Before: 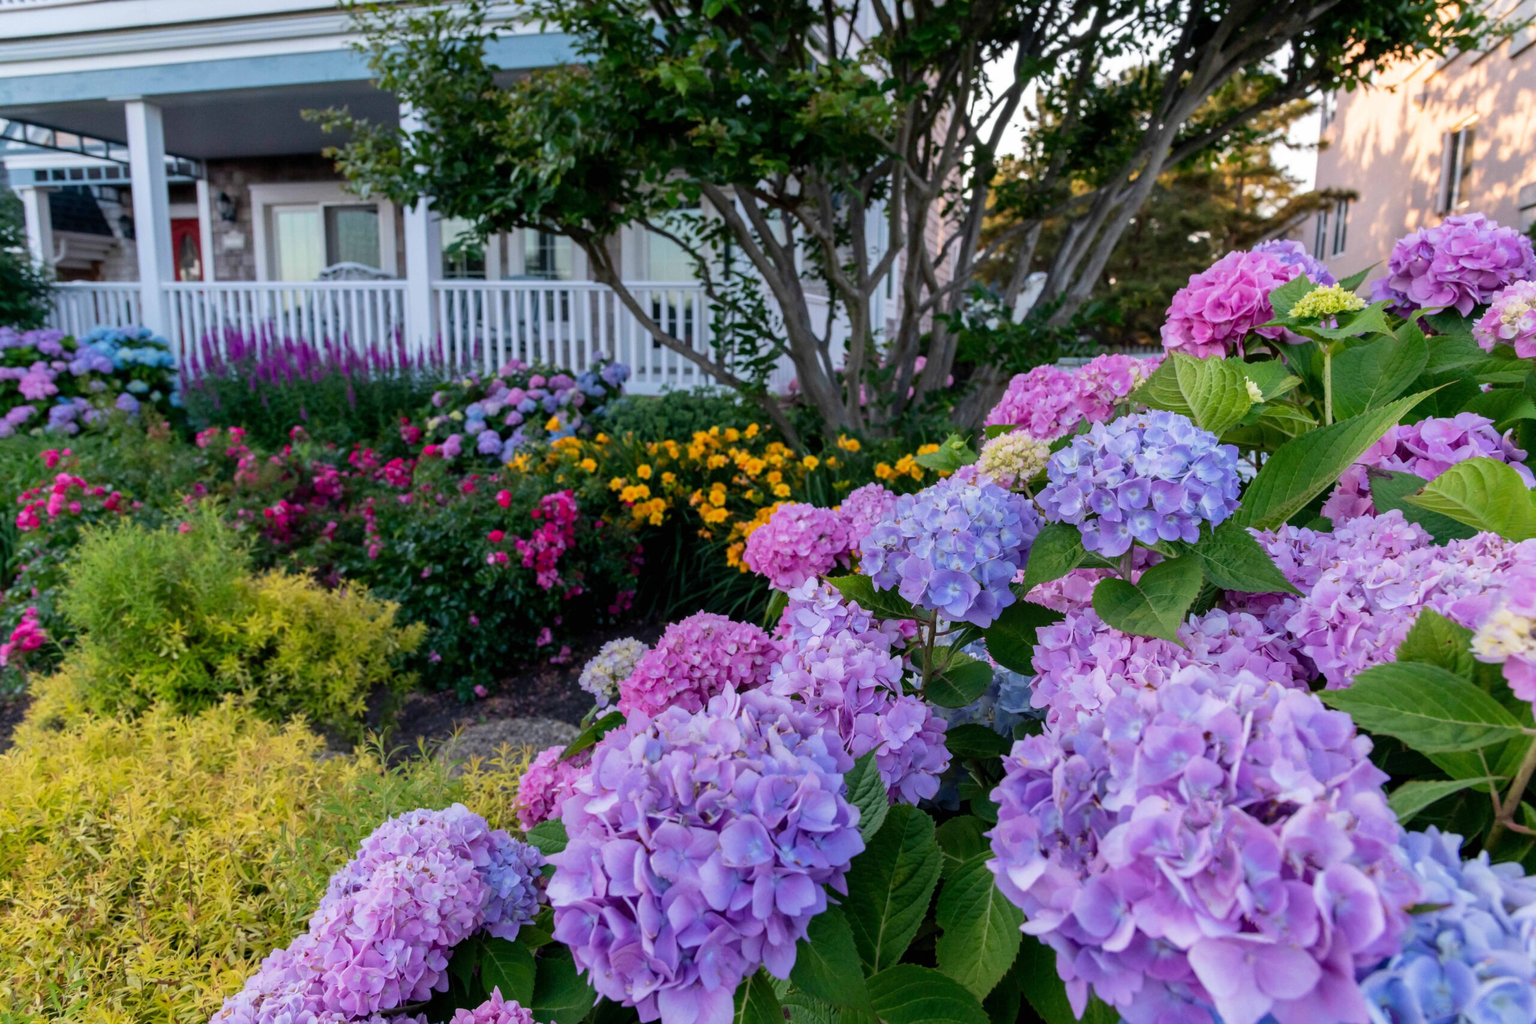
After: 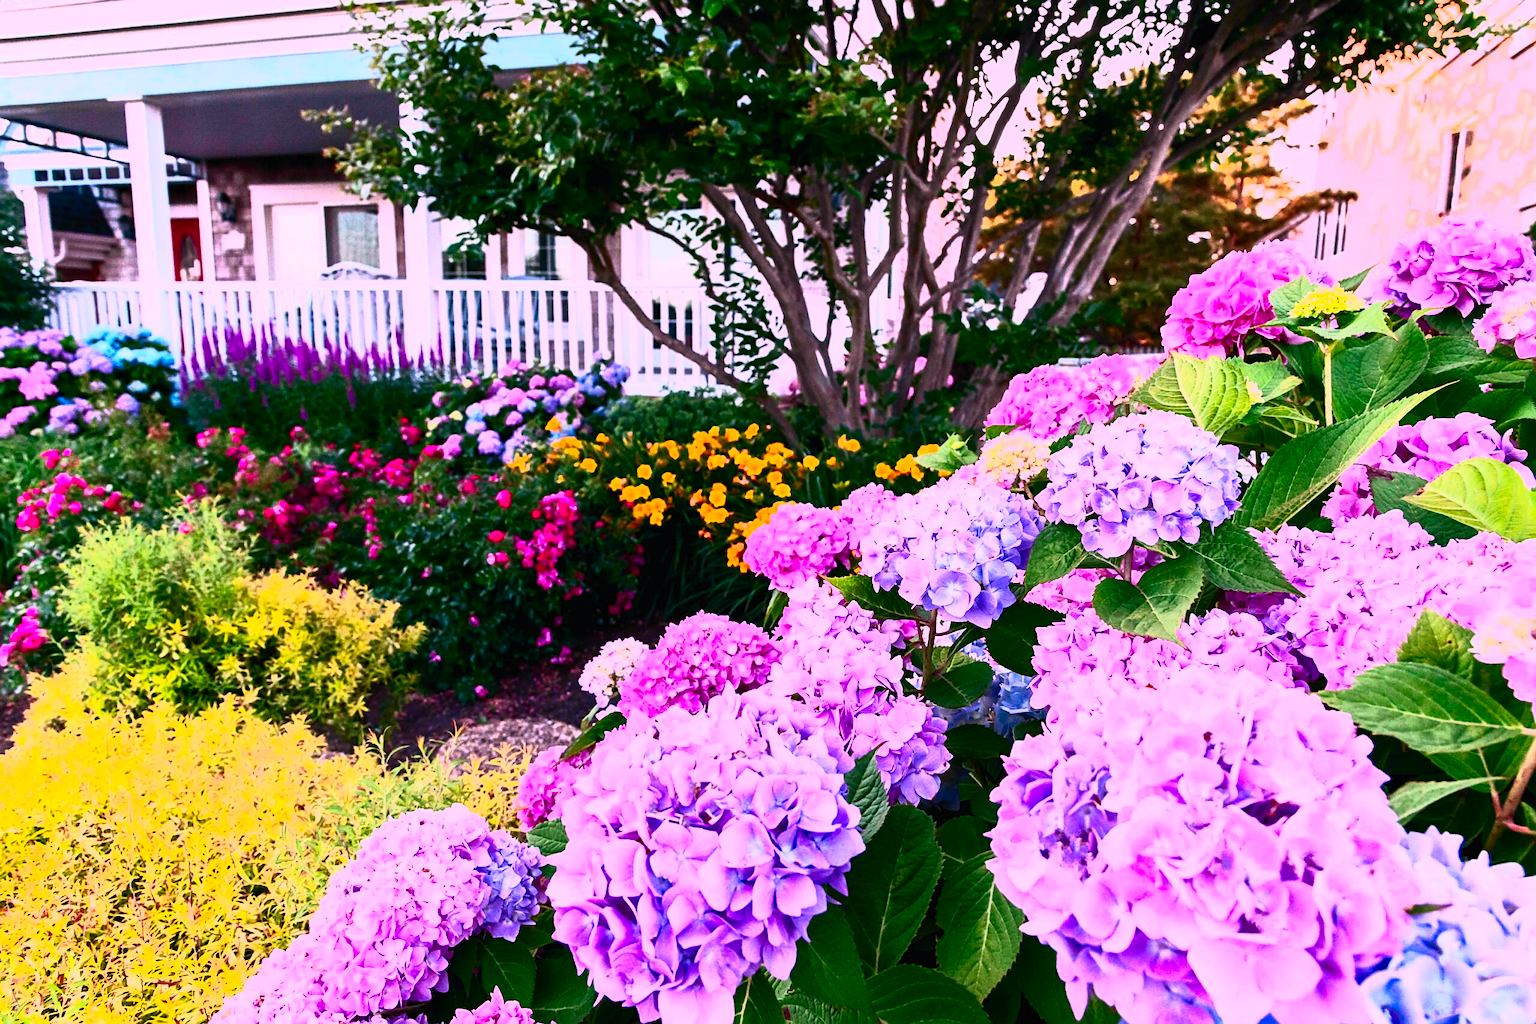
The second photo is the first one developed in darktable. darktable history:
exposure: exposure 0.02 EV, compensate highlight preservation false
contrast brightness saturation: contrast 0.83, brightness 0.59, saturation 0.59
white balance: red 1.188, blue 1.11
sharpen: on, module defaults
tone curve: curves: ch0 [(0, 0) (0.058, 0.027) (0.214, 0.183) (0.304, 0.288) (0.561, 0.554) (0.687, 0.677) (0.768, 0.768) (0.858, 0.861) (0.986, 0.957)]; ch1 [(0, 0) (0.172, 0.123) (0.312, 0.296) (0.437, 0.429) (0.471, 0.469) (0.502, 0.5) (0.513, 0.515) (0.583, 0.604) (0.631, 0.659) (0.703, 0.721) (0.889, 0.924) (1, 1)]; ch2 [(0, 0) (0.411, 0.424) (0.485, 0.497) (0.502, 0.5) (0.517, 0.511) (0.566, 0.573) (0.622, 0.613) (0.709, 0.677) (1, 1)], color space Lab, independent channels, preserve colors none
